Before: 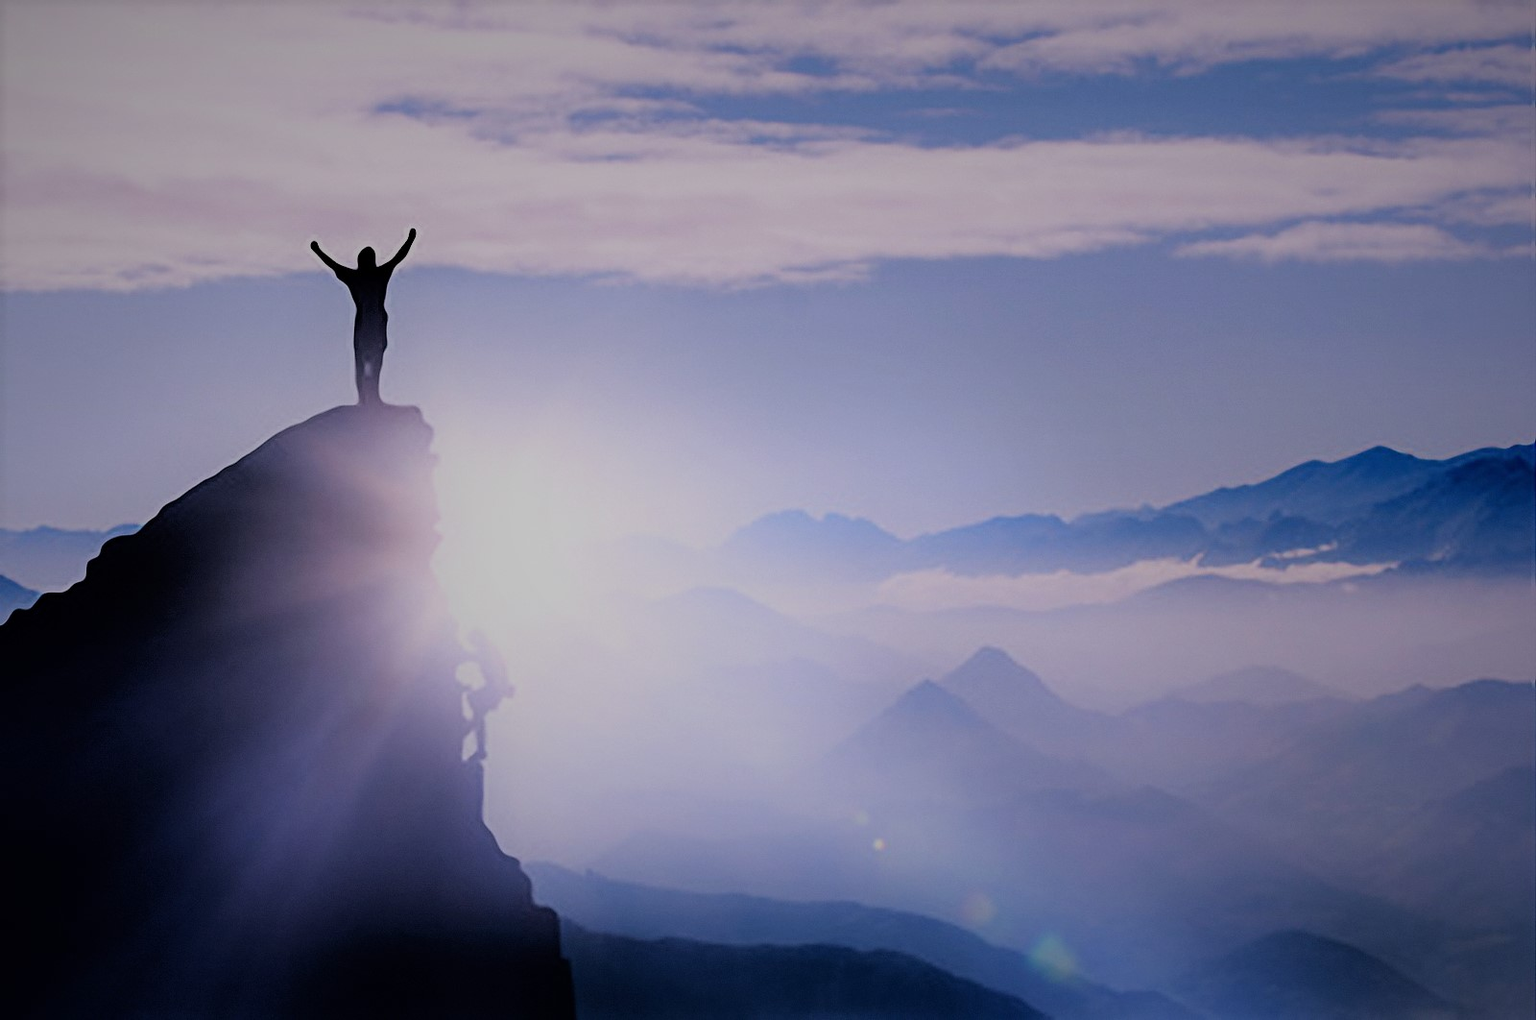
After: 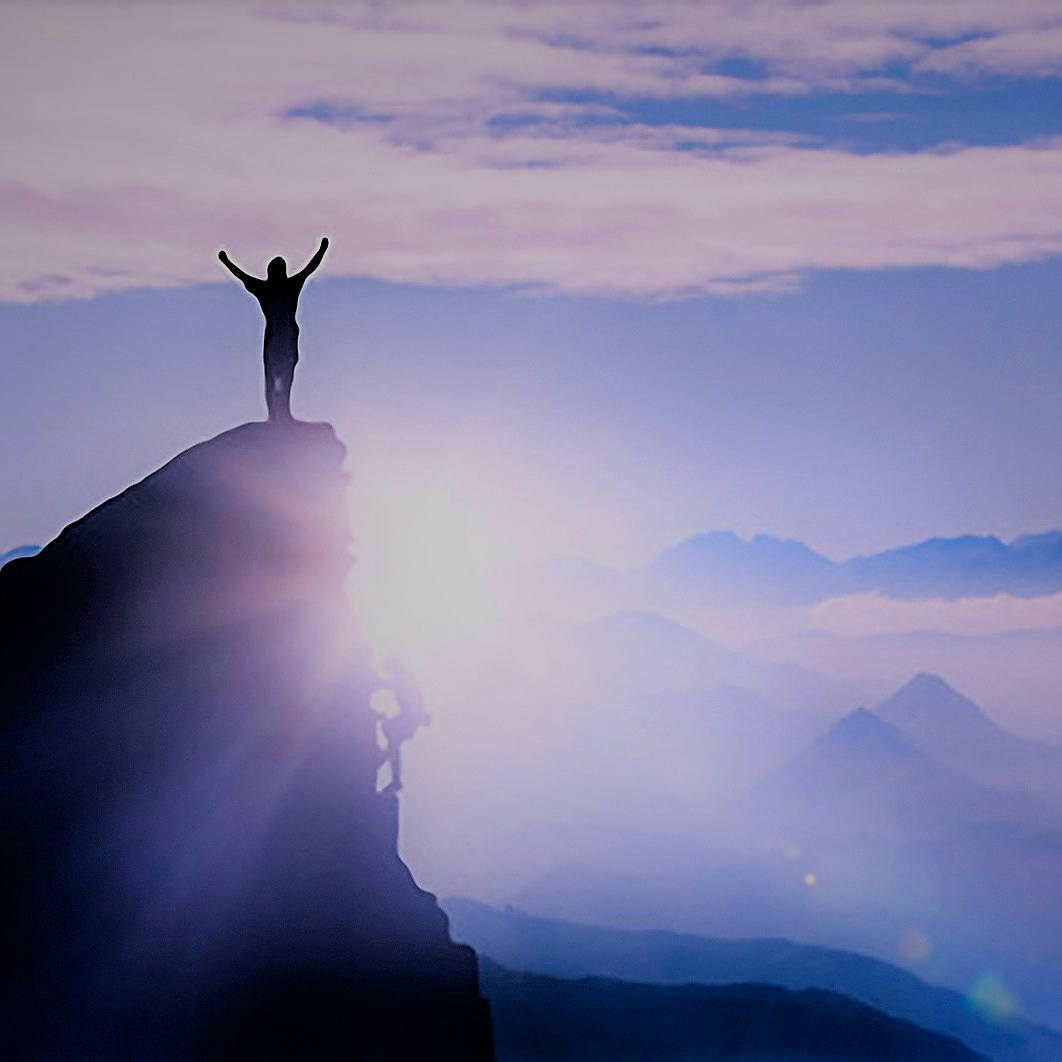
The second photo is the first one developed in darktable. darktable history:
color calibration: illuminant same as pipeline (D50), adaptation none (bypass), x 0.333, y 0.334, temperature 5017.57 K
crop and rotate: left 6.649%, right 26.929%
sharpen: on, module defaults
color balance rgb: perceptual saturation grading › global saturation 30.255%, perceptual brilliance grading › highlights 2.91%, global vibrance 20%
